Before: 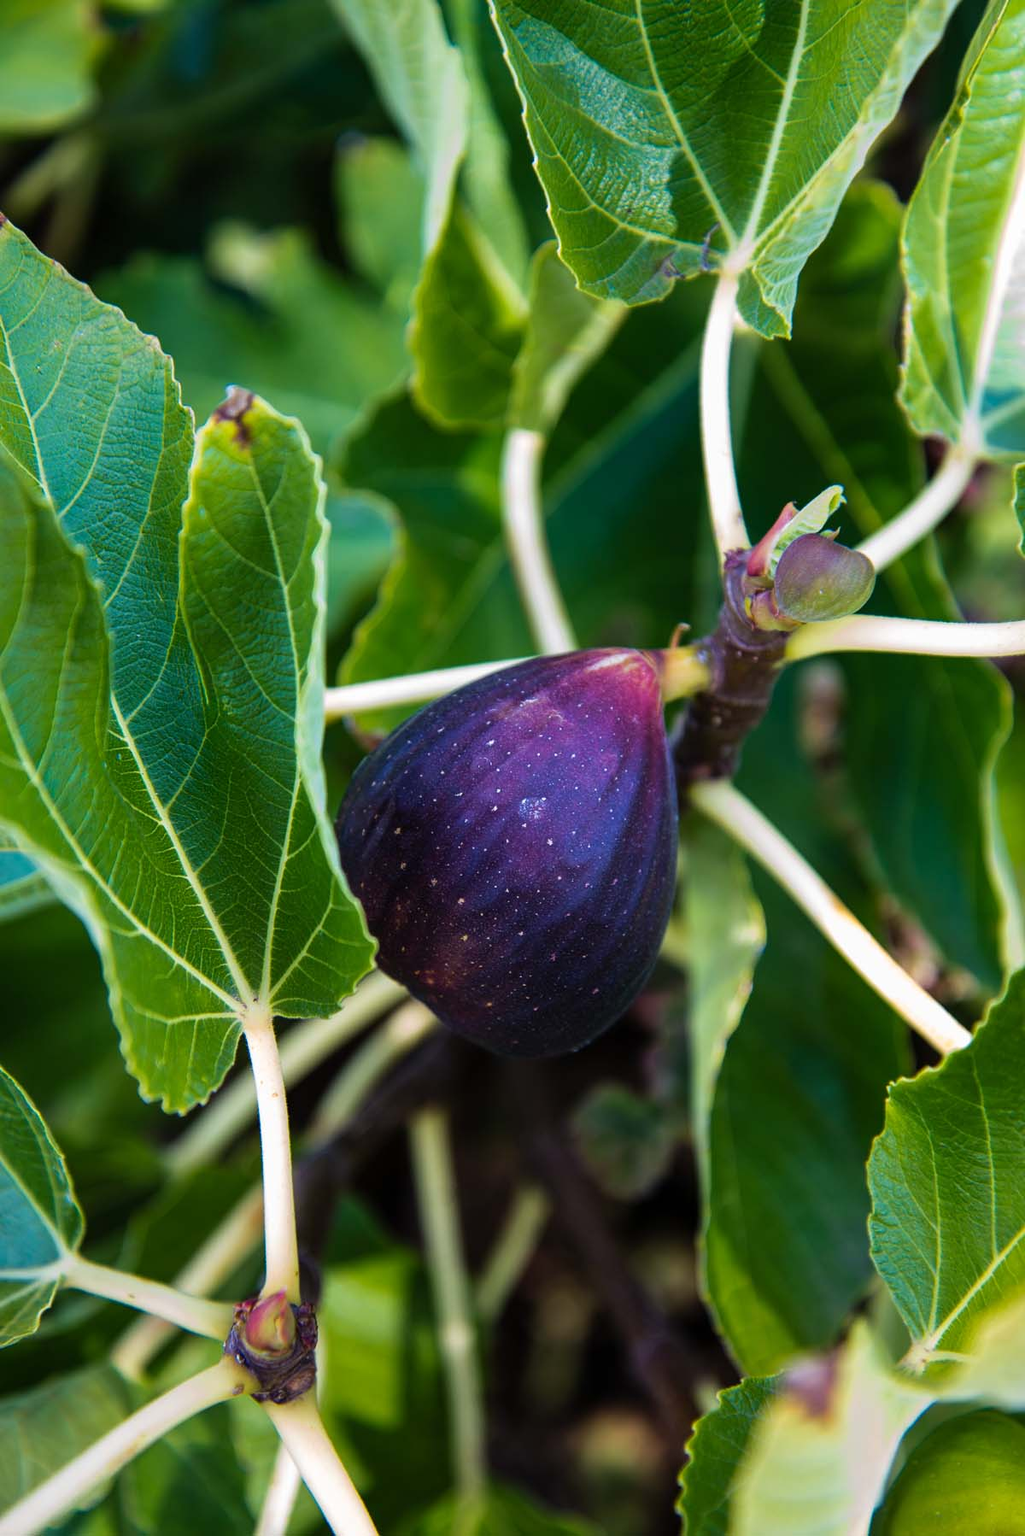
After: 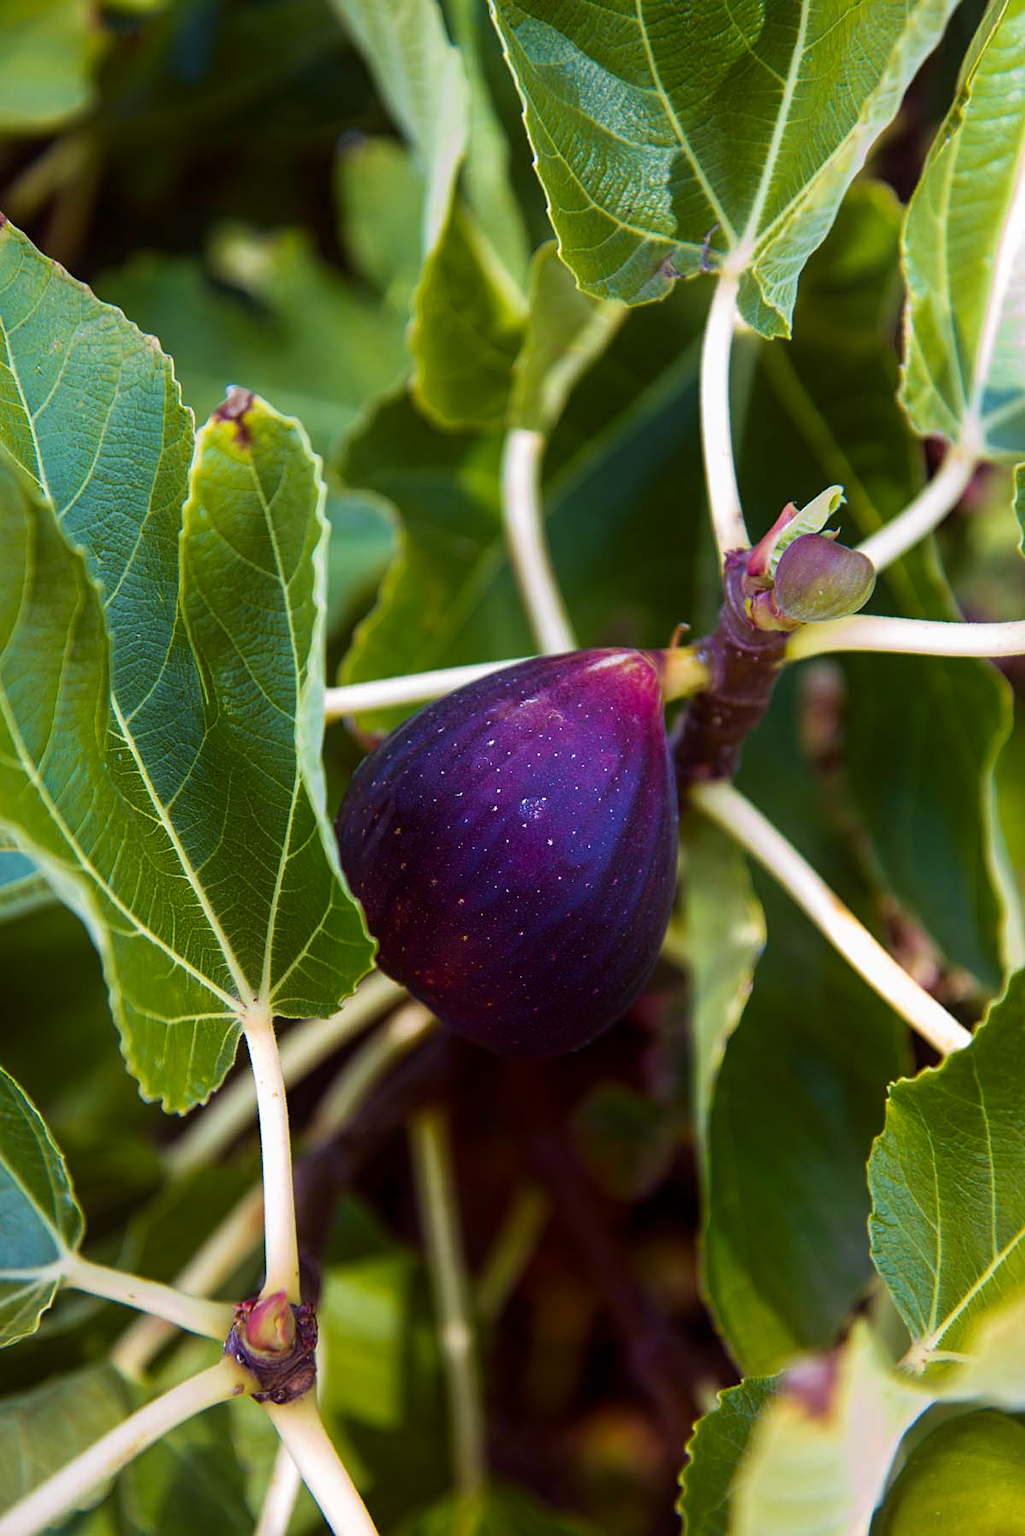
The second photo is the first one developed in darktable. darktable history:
shadows and highlights: shadows -70, highlights 35, soften with gaussian
rgb levels: mode RGB, independent channels, levels [[0, 0.474, 1], [0, 0.5, 1], [0, 0.5, 1]]
sharpen: amount 0.2
